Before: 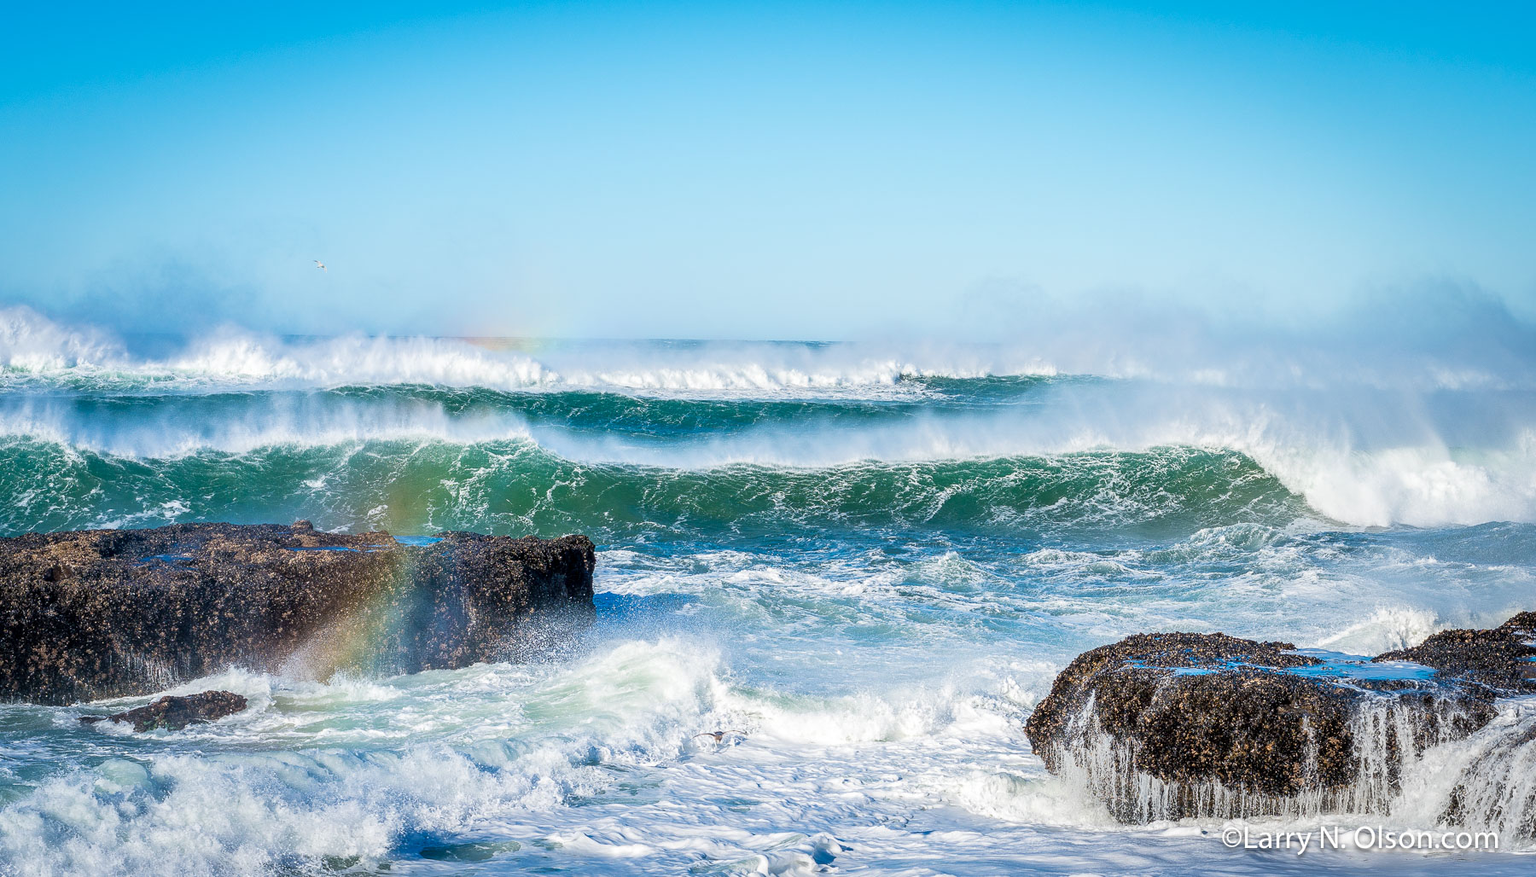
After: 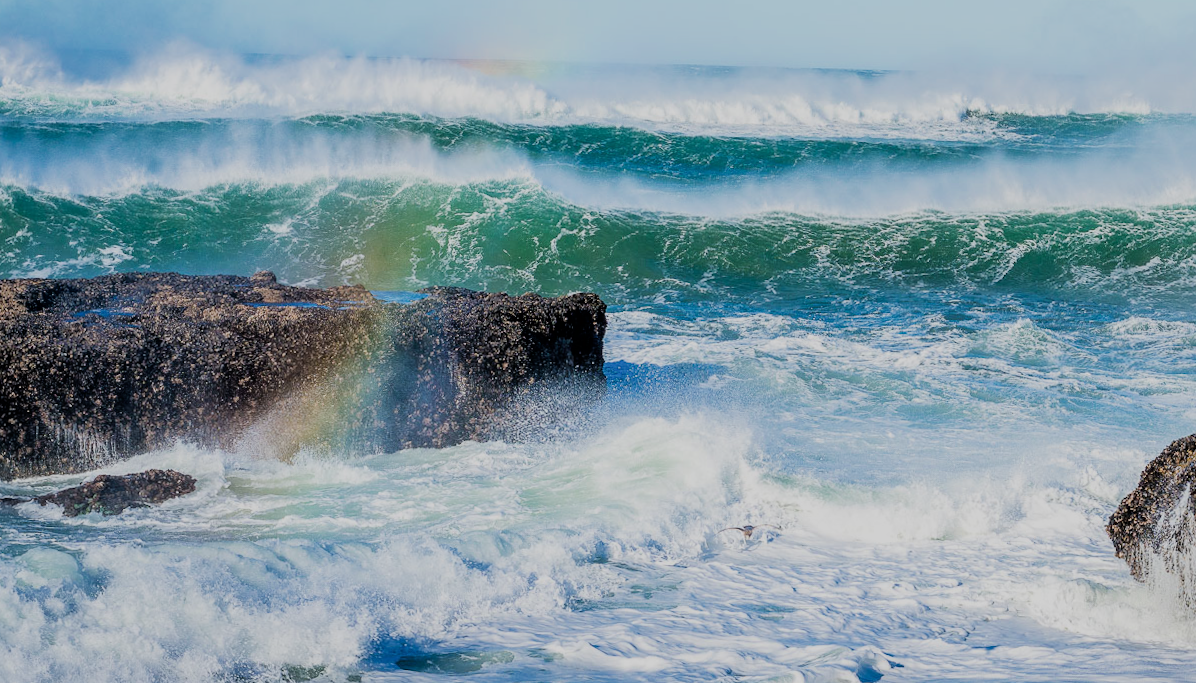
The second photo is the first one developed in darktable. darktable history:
filmic rgb: black relative exposure -7.32 EV, white relative exposure 5.09 EV, hardness 3.2
crop and rotate: angle -0.82°, left 3.85%, top 31.828%, right 27.992%
